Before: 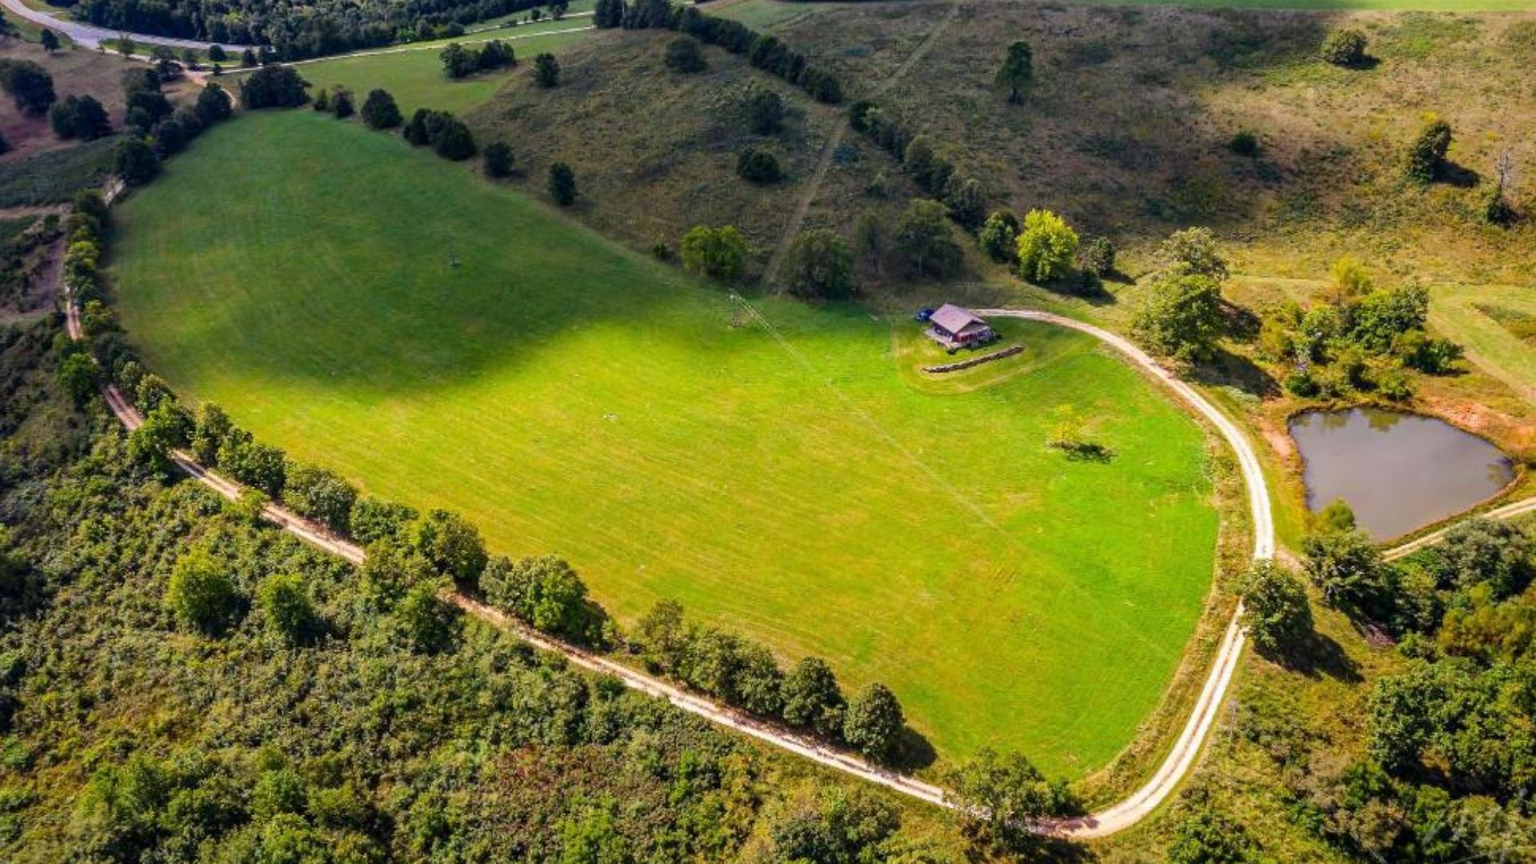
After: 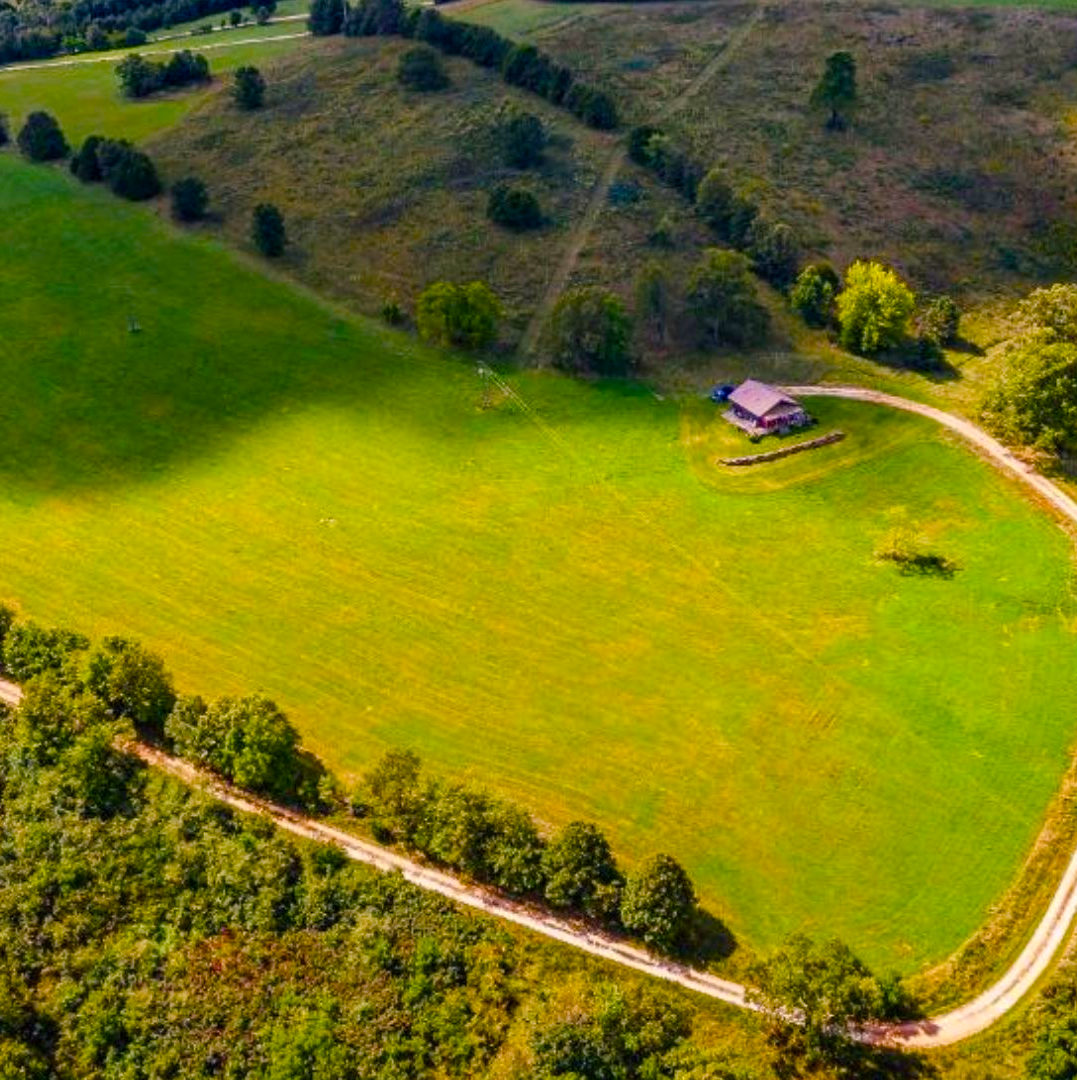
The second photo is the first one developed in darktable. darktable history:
crop and rotate: left 22.656%, right 21.233%
color balance rgb: shadows lift › hue 87.79°, highlights gain › chroma 2.054%, highlights gain › hue 45.71°, perceptual saturation grading › global saturation 23.366%, perceptual saturation grading › highlights -23.437%, perceptual saturation grading › mid-tones 24.032%, perceptual saturation grading › shadows 41.224%, global vibrance 19.696%
